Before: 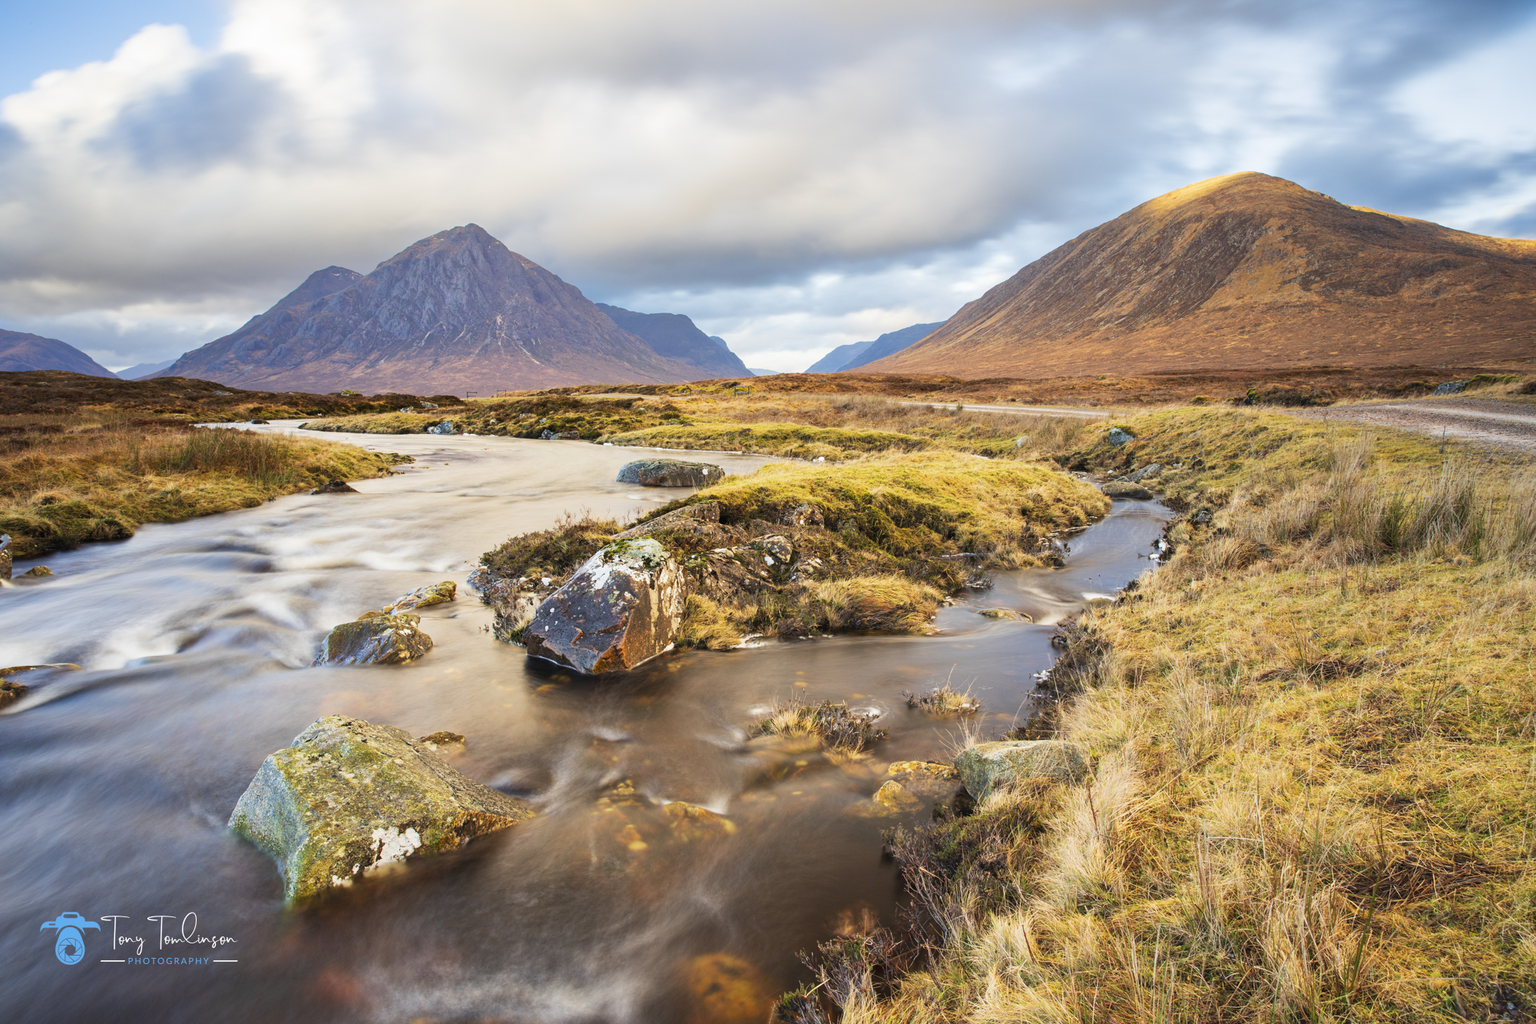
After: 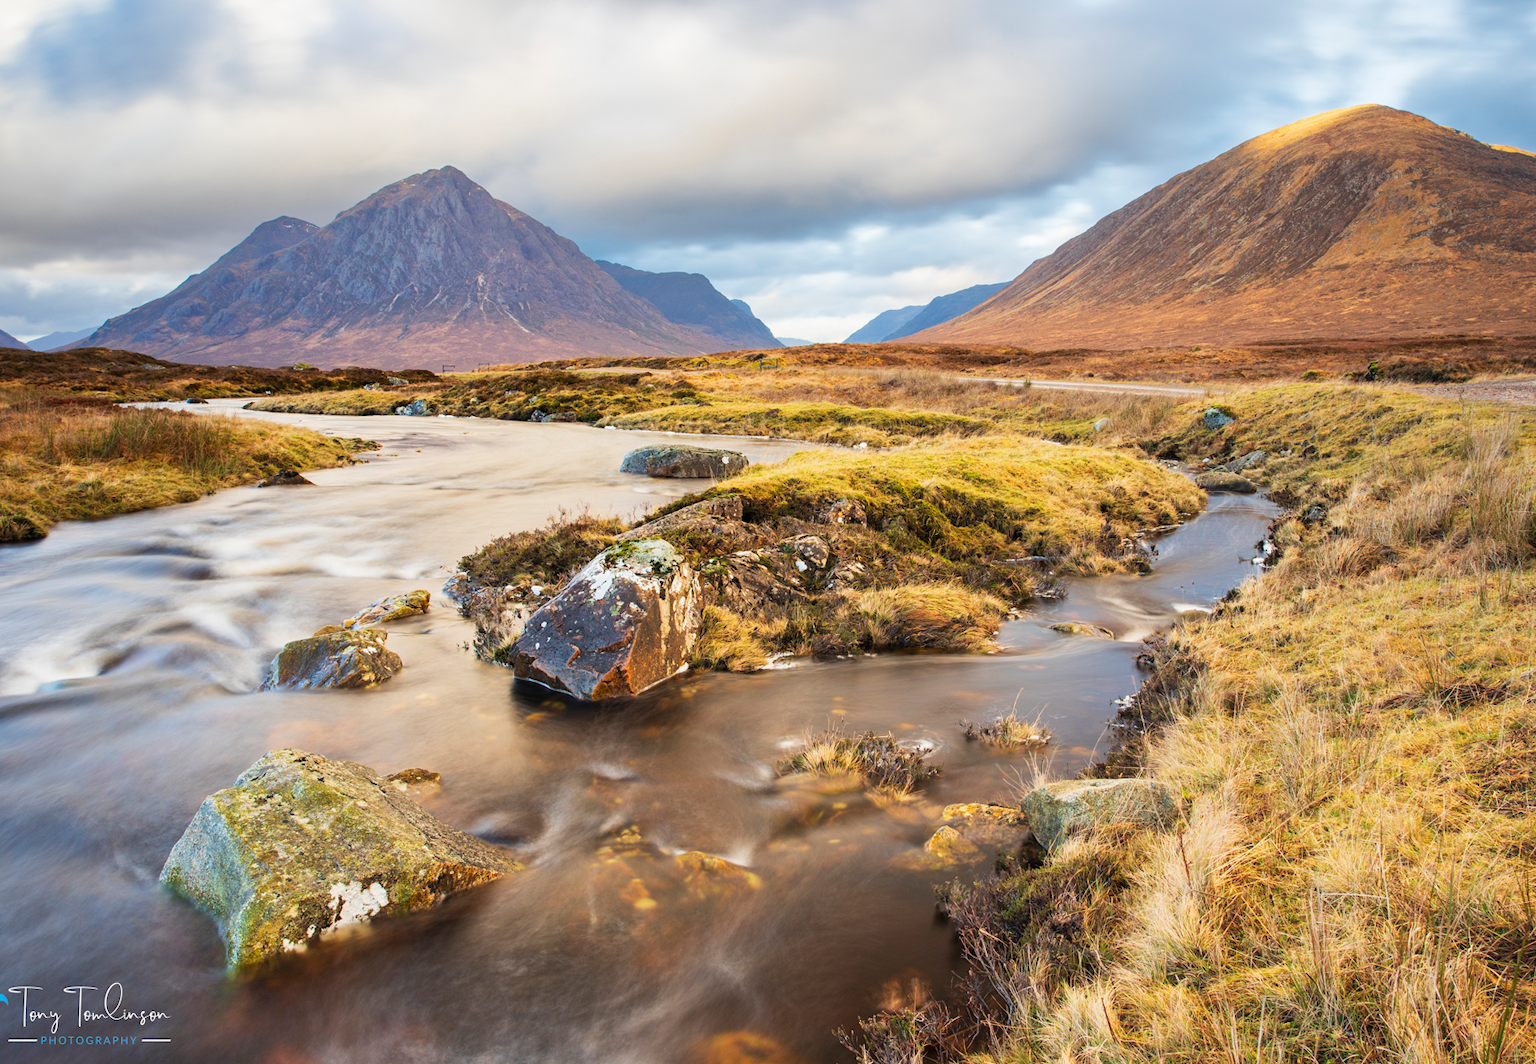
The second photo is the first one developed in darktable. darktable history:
crop: left 6.145%, top 8.208%, right 9.55%, bottom 4.032%
